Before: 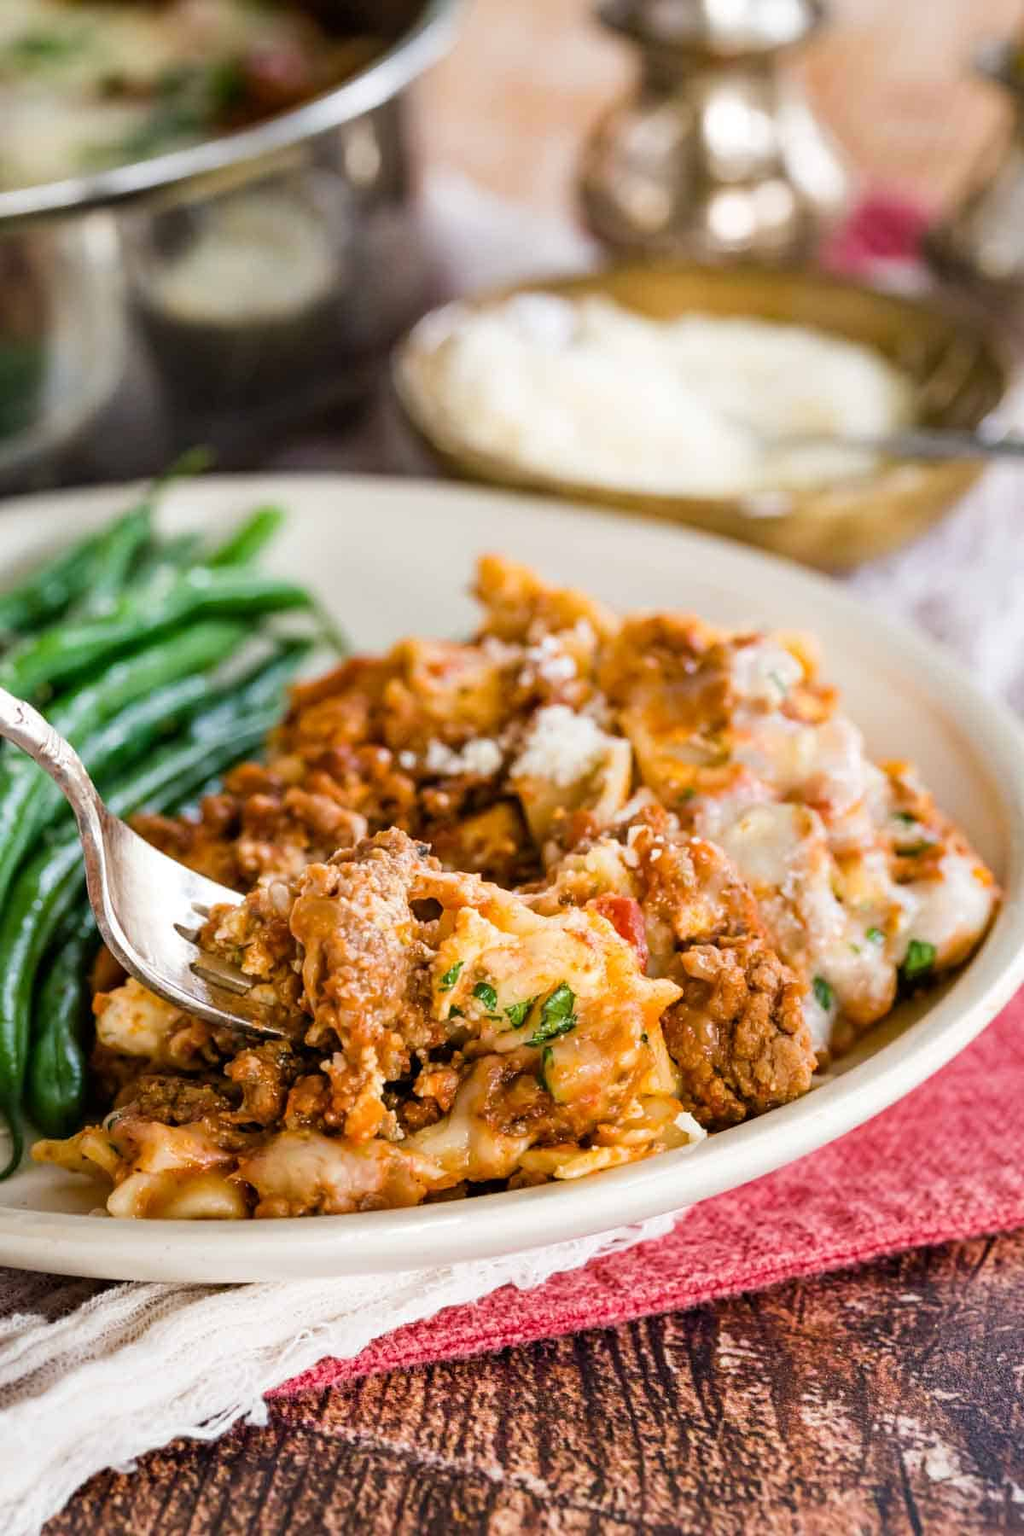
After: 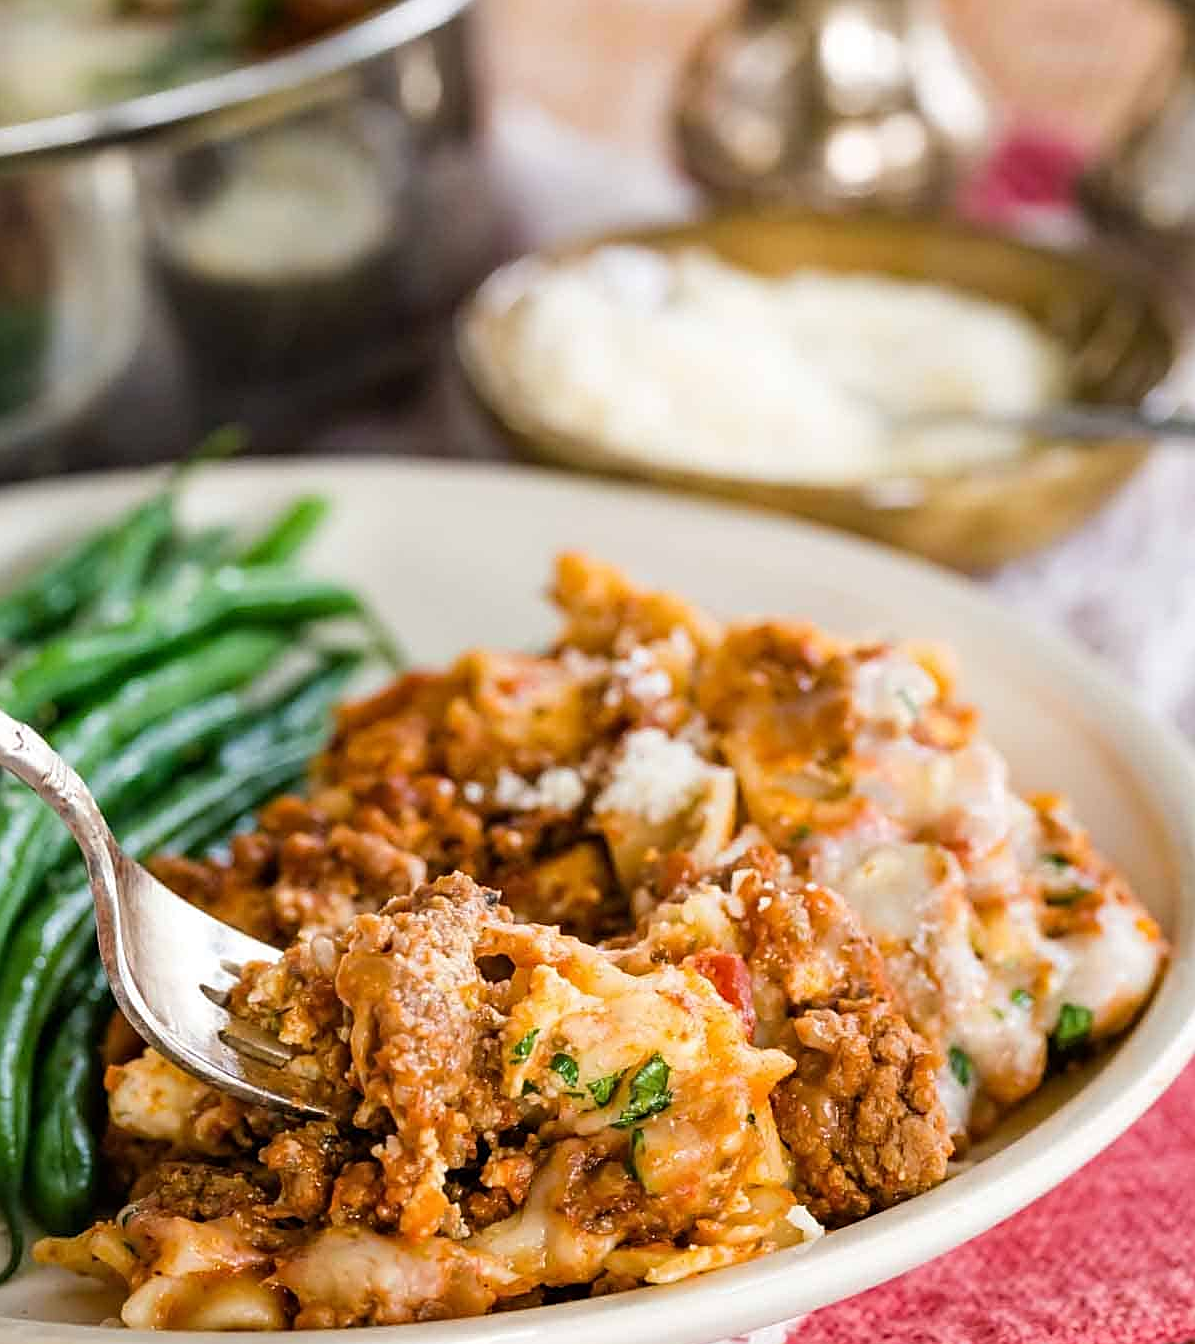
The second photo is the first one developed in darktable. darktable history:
sharpen: on, module defaults
color correction: highlights a* -0.182, highlights b* -0.124
crop: left 0.387%, top 5.469%, bottom 19.809%
